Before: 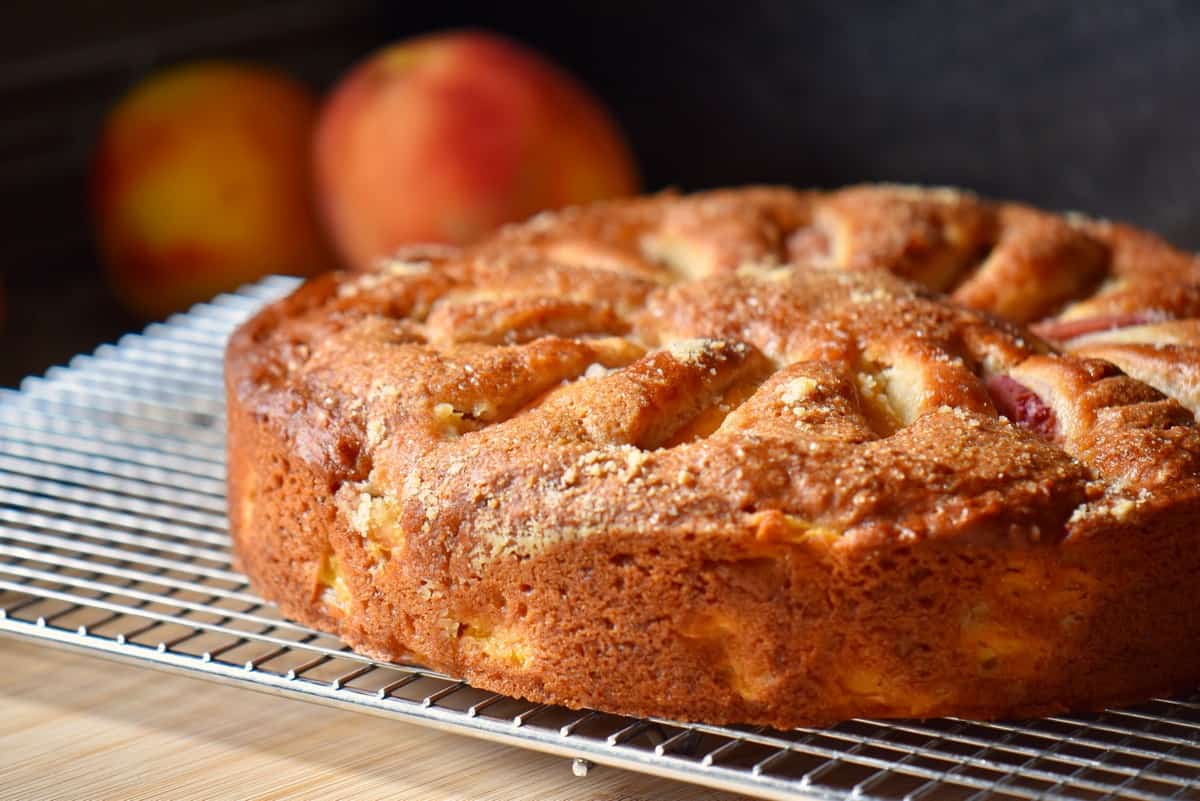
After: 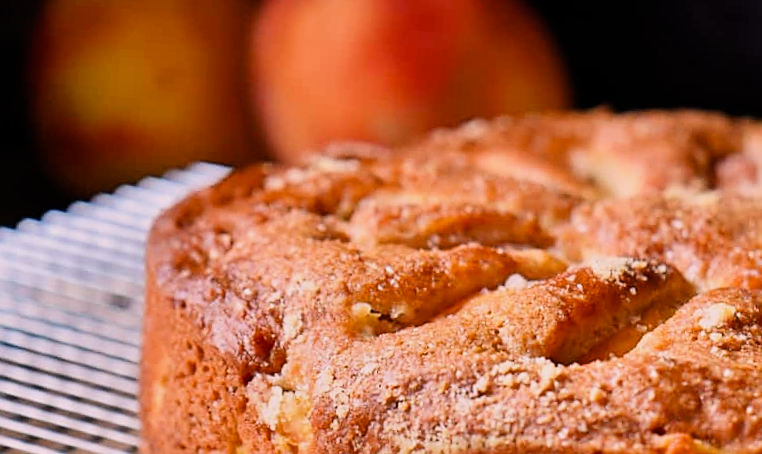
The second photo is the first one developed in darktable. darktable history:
shadows and highlights: shadows 6.09, soften with gaussian
sharpen: on, module defaults
color calibration: output R [1.063, -0.012, -0.003, 0], output B [-0.079, 0.047, 1, 0], gray › normalize channels true, illuminant as shot in camera, x 0.358, y 0.373, temperature 4628.91 K, gamut compression 0.029
crop and rotate: angle -4.27°, left 2.189%, top 6.906%, right 27.325%, bottom 30.189%
filmic rgb: black relative exposure -16 EV, white relative exposure 5.31 EV, threshold 2.97 EV, hardness 5.93, contrast 1.252, enable highlight reconstruction true
